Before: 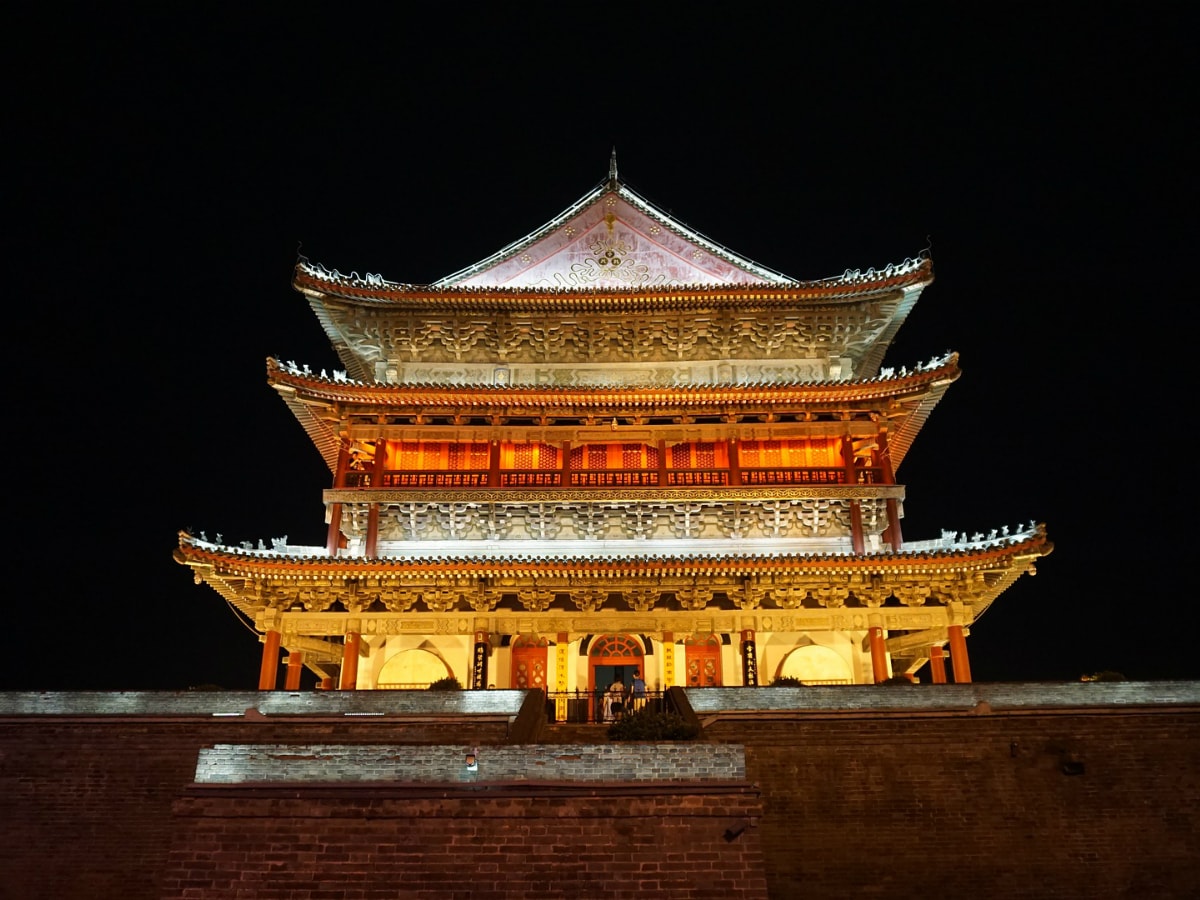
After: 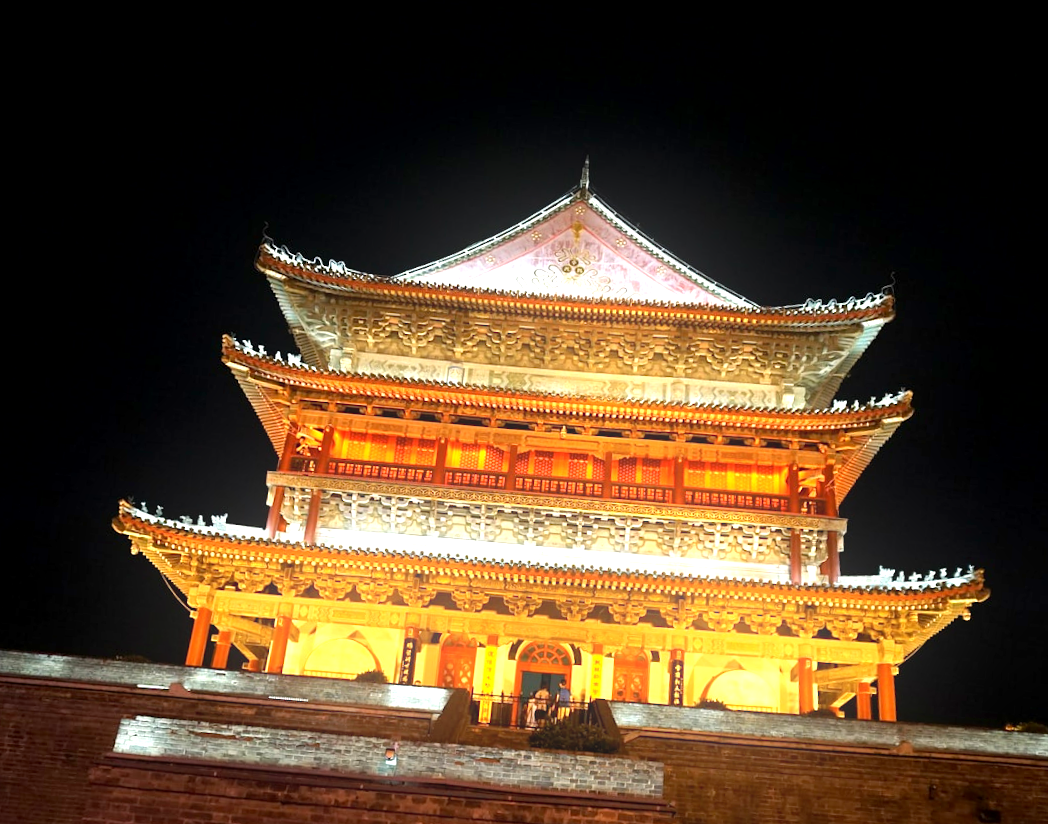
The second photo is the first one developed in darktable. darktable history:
crop and rotate: left 7.196%, top 4.574%, right 10.605%, bottom 13.178%
rotate and perspective: rotation 5.12°, automatic cropping off
bloom: size 15%, threshold 97%, strength 7%
exposure: black level correction 0.001, exposure 1 EV, compensate highlight preservation false
